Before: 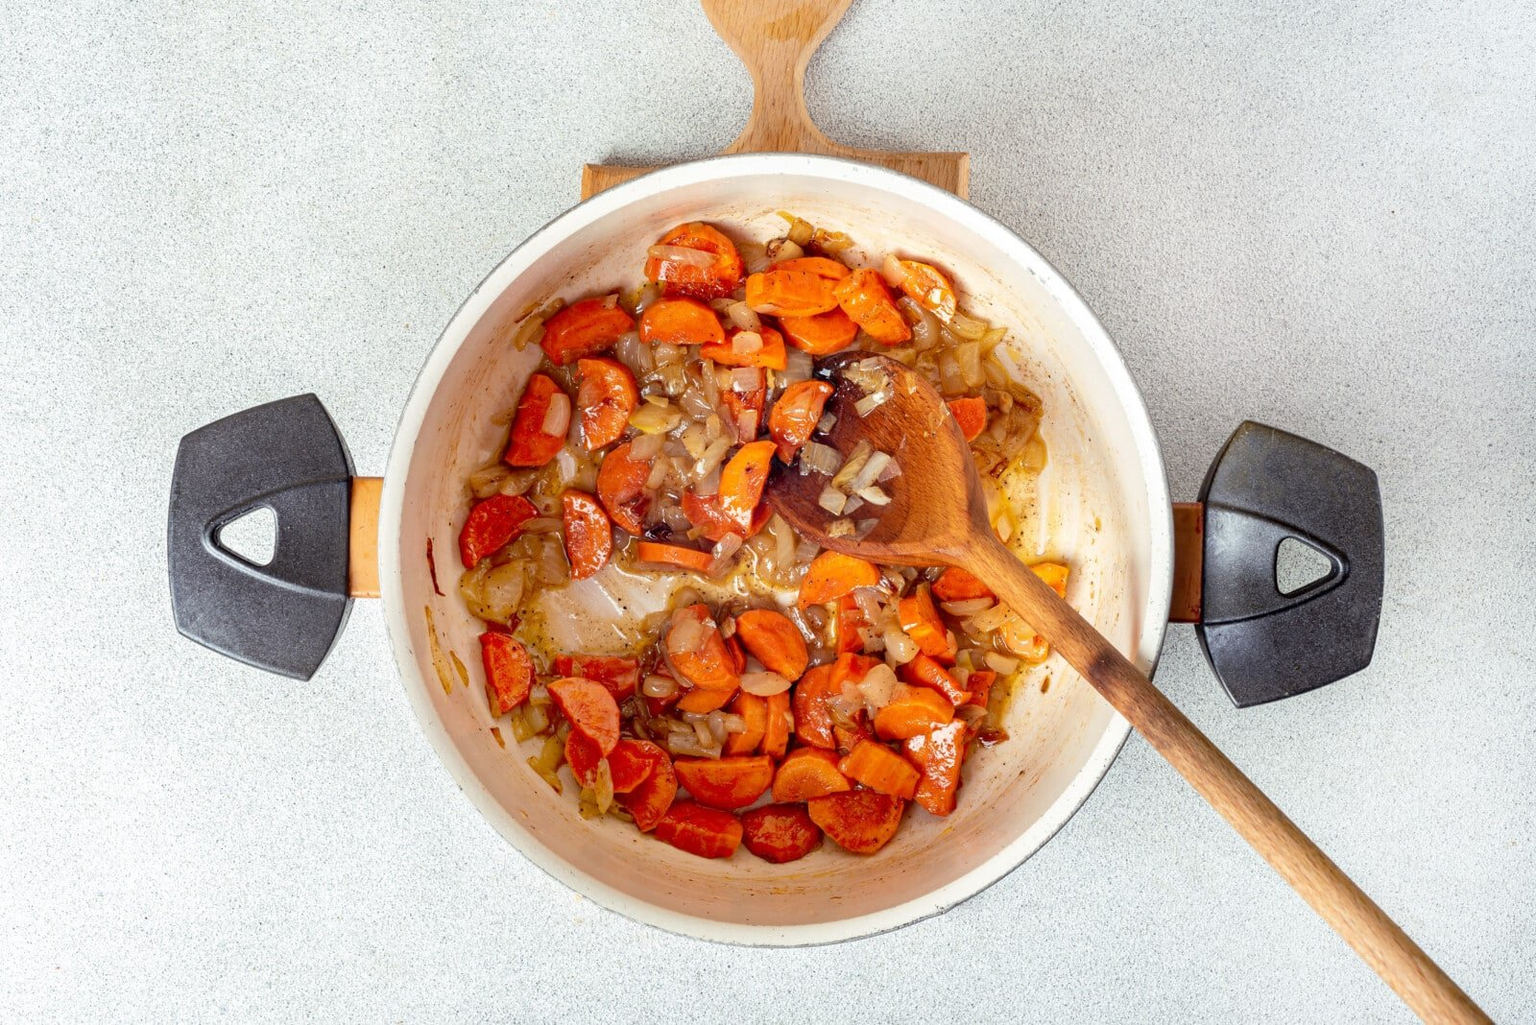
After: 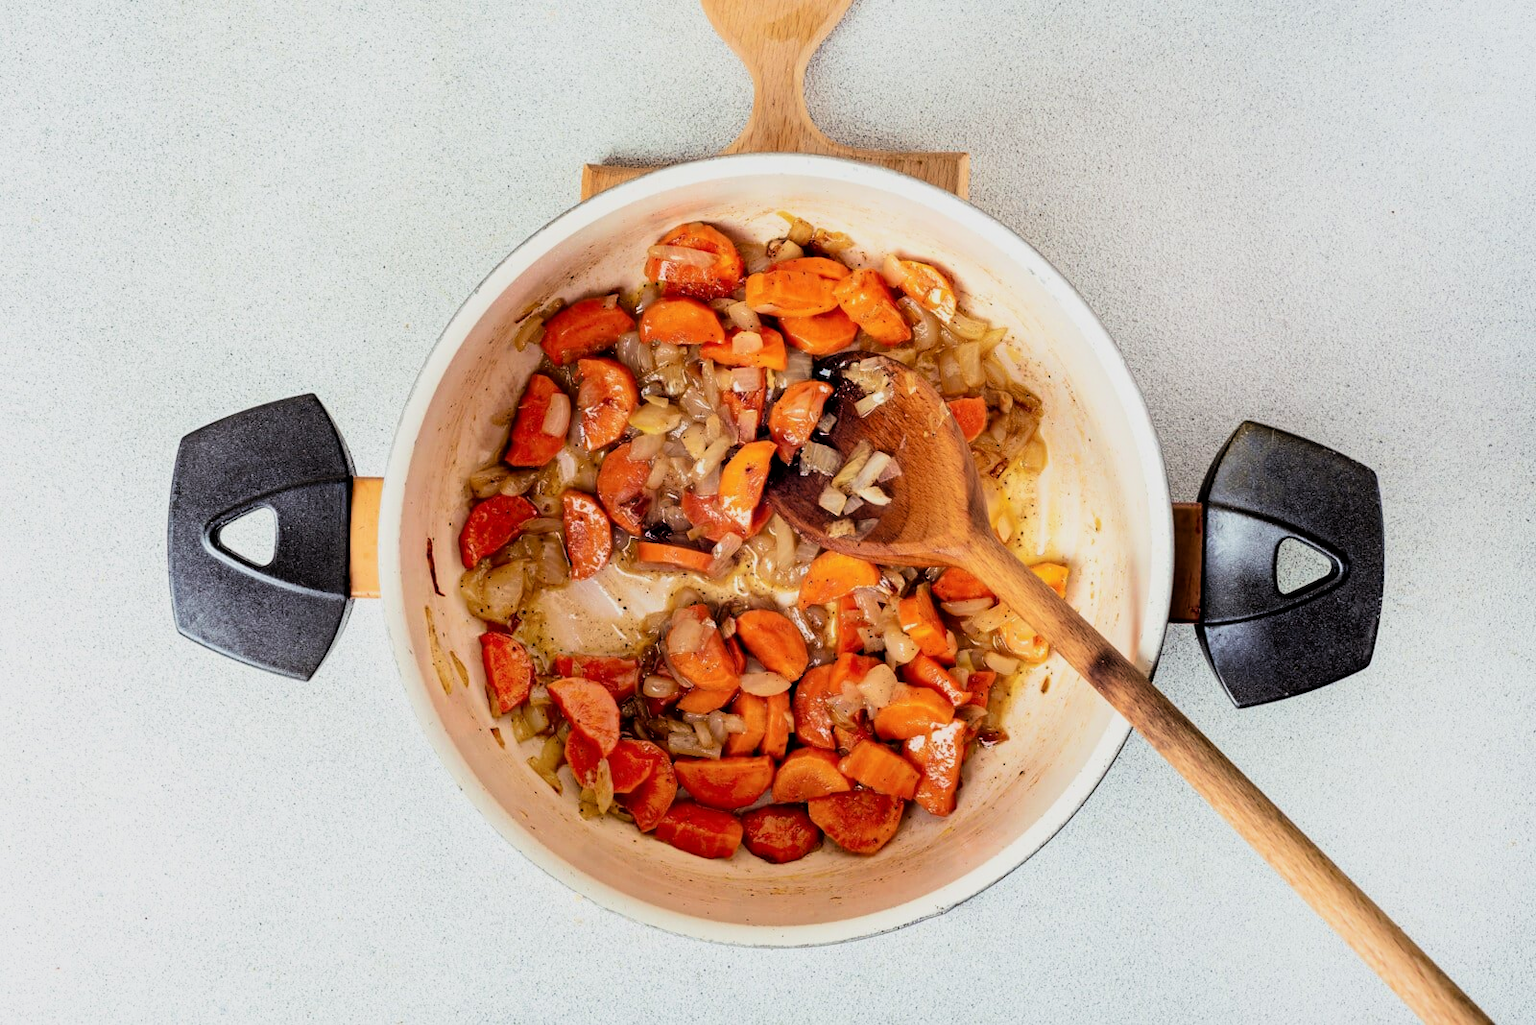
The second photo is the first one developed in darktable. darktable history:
velvia: on, module defaults
filmic rgb: black relative exposure -5 EV, hardness 2.88, contrast 1.5
exposure: black level correction 0.002, exposure -0.1 EV, compensate highlight preservation false
